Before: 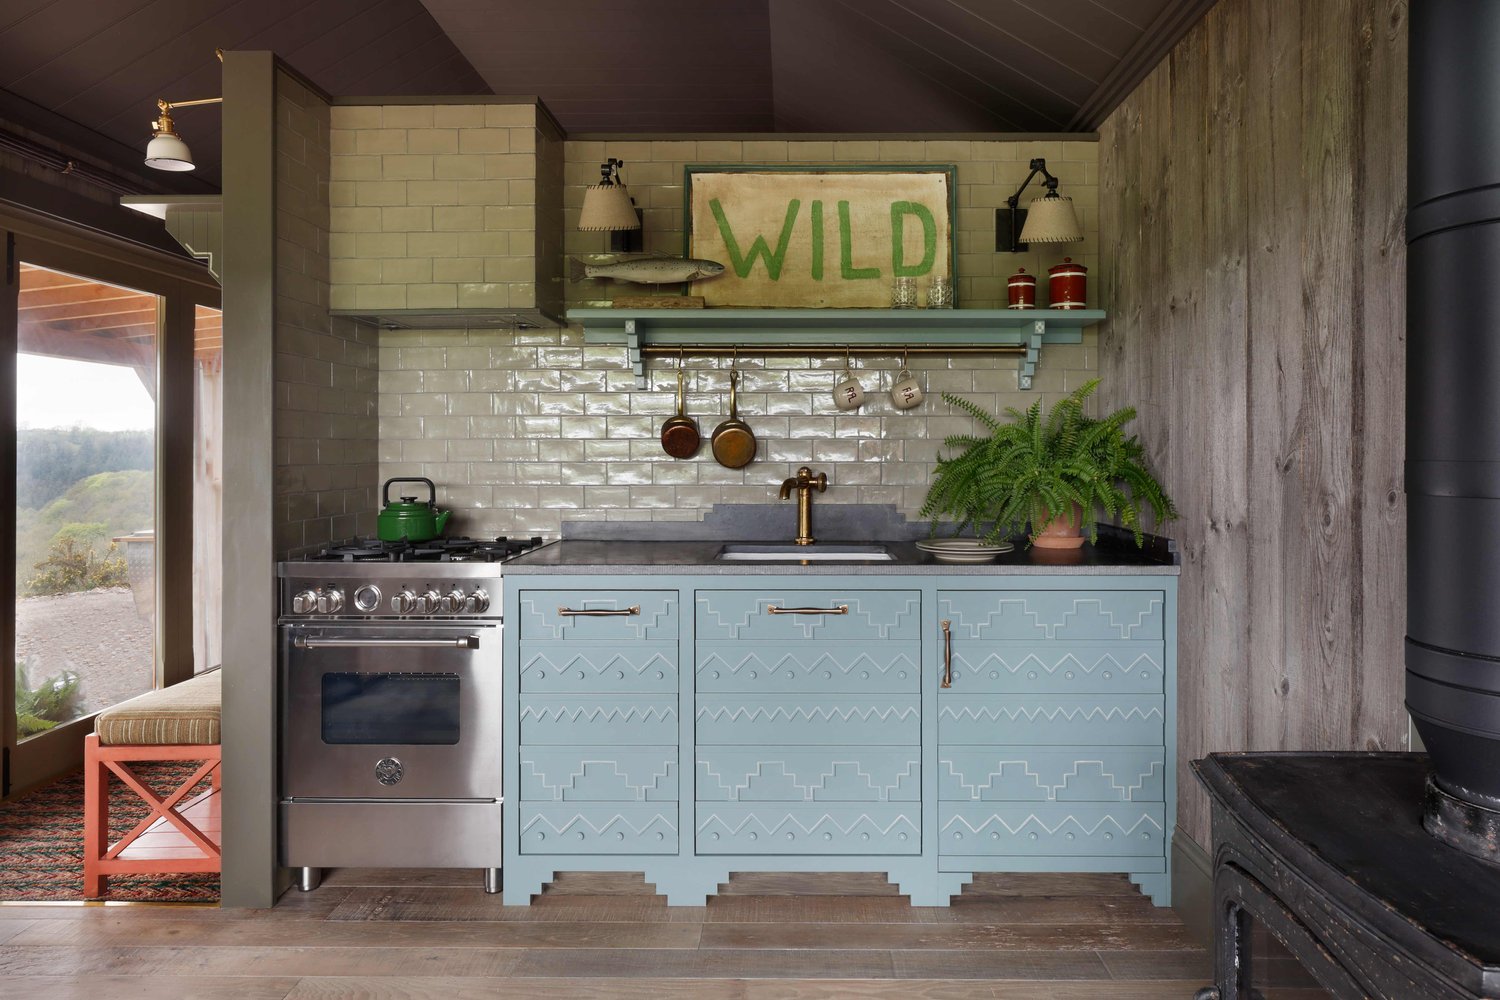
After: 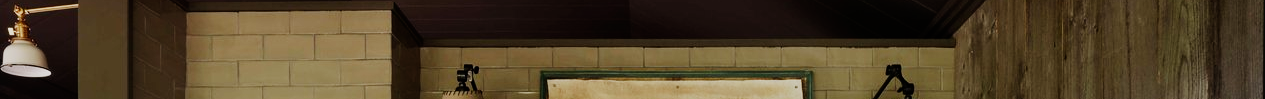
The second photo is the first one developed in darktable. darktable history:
sigmoid: contrast 1.7, skew -0.2, preserve hue 0%, red attenuation 0.1, red rotation 0.035, green attenuation 0.1, green rotation -0.017, blue attenuation 0.15, blue rotation -0.052, base primaries Rec2020
crop and rotate: left 9.644%, top 9.491%, right 6.021%, bottom 80.509%
